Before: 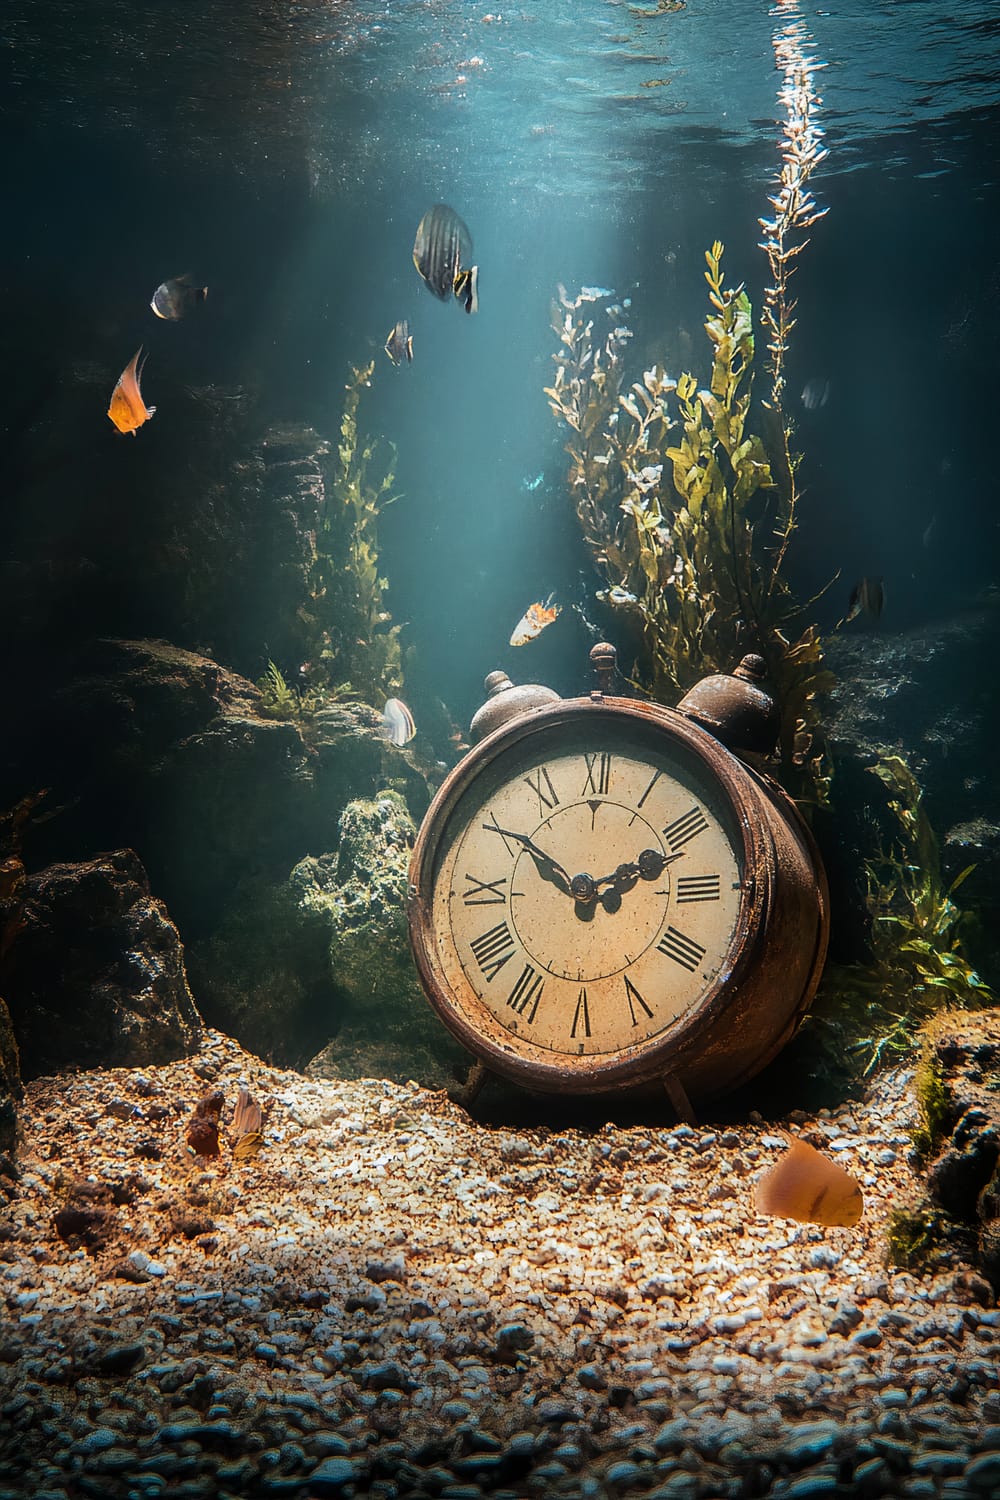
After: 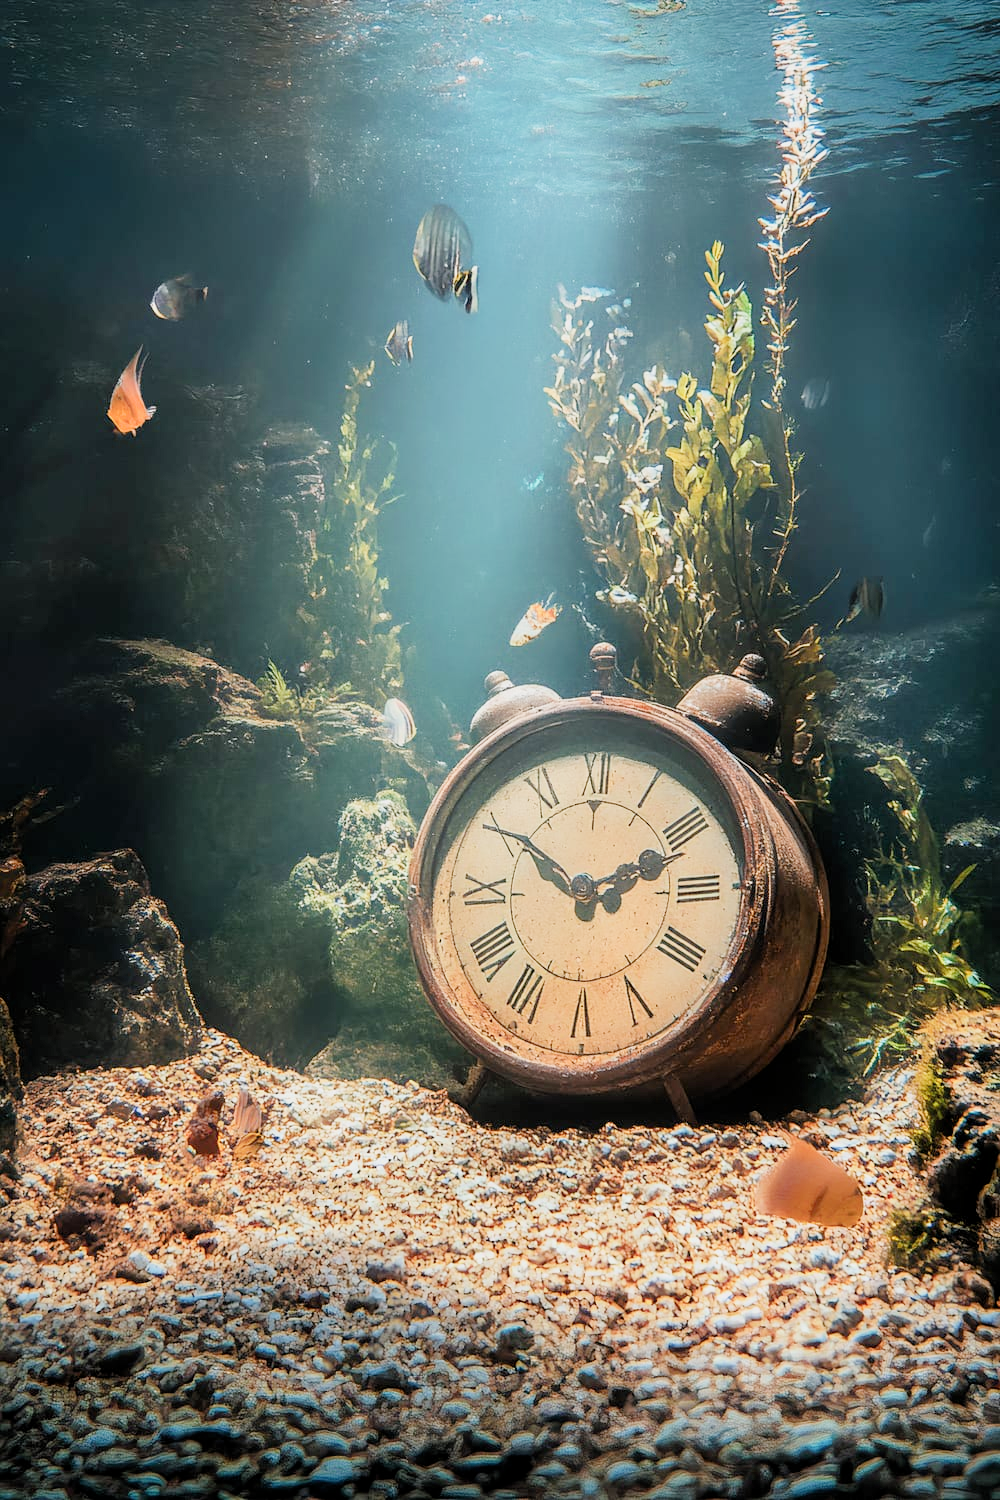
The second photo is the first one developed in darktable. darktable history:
exposure: black level correction 0, exposure 1.357 EV, compensate highlight preservation false
filmic rgb: black relative exposure -8.77 EV, white relative exposure 4.98 EV, target black luminance 0%, hardness 3.76, latitude 65.55%, contrast 0.825, shadows ↔ highlights balance 19.58%
